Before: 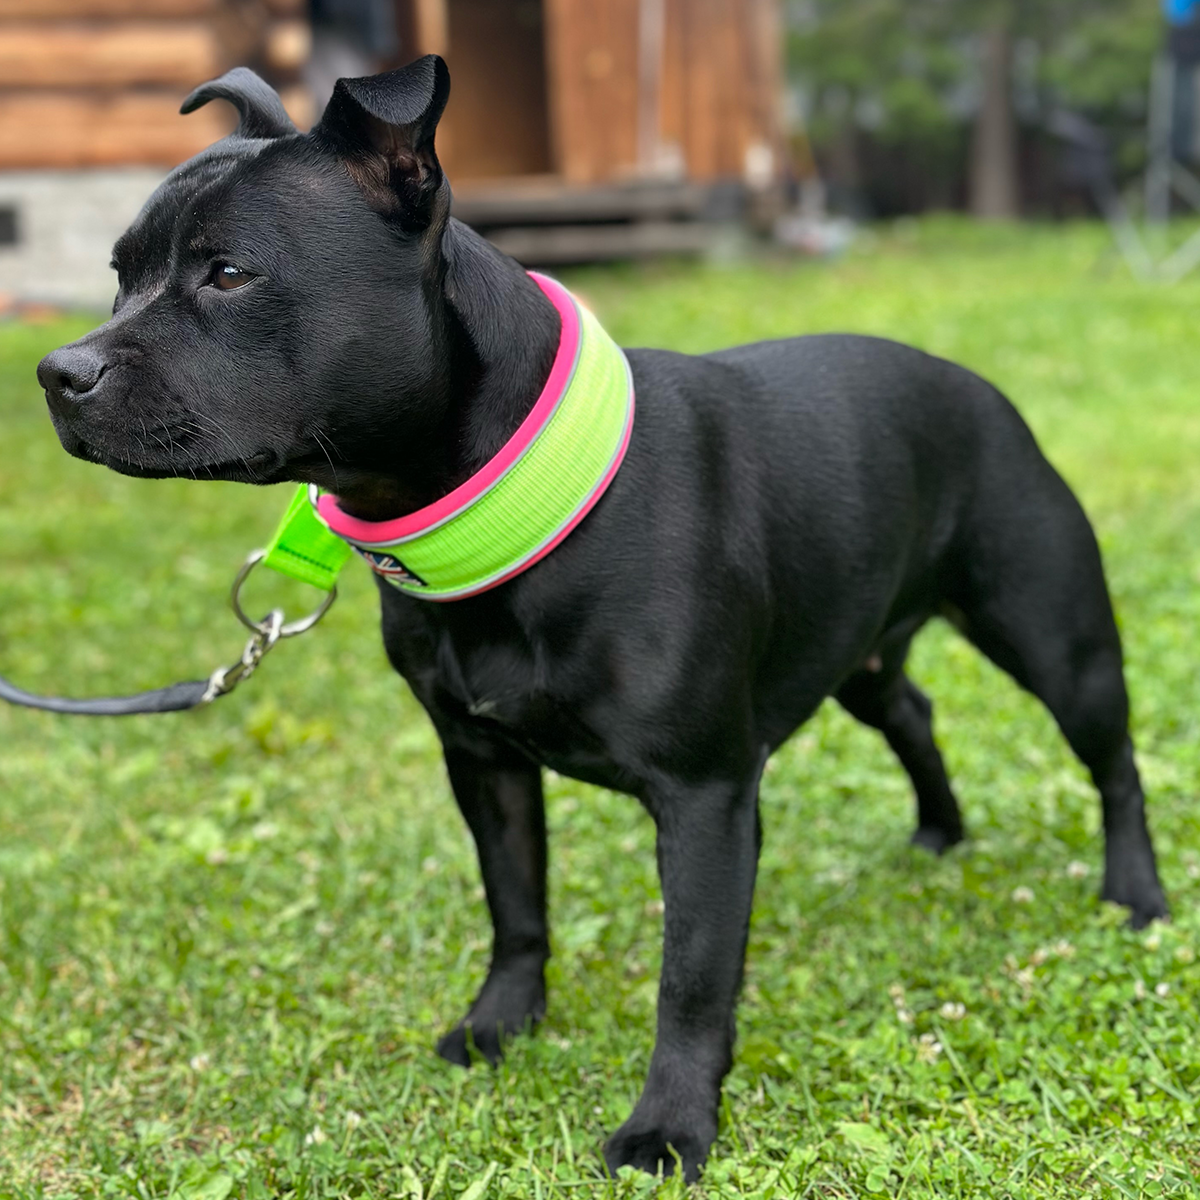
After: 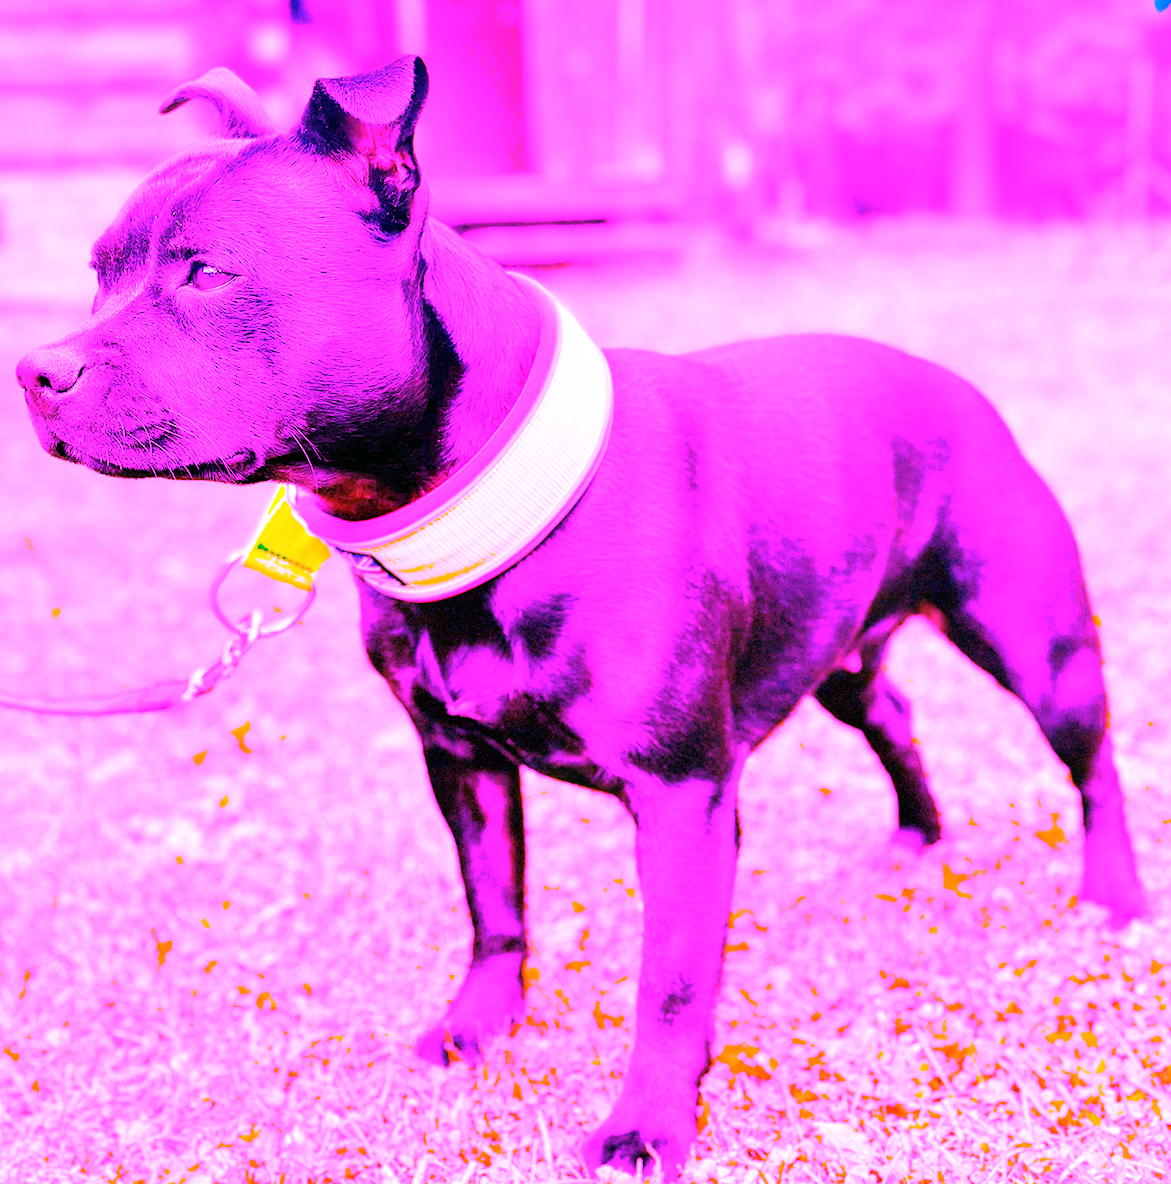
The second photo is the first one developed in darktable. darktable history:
crop and rotate: left 1.774%, right 0.633%, bottom 1.28%
white balance: red 8, blue 8
